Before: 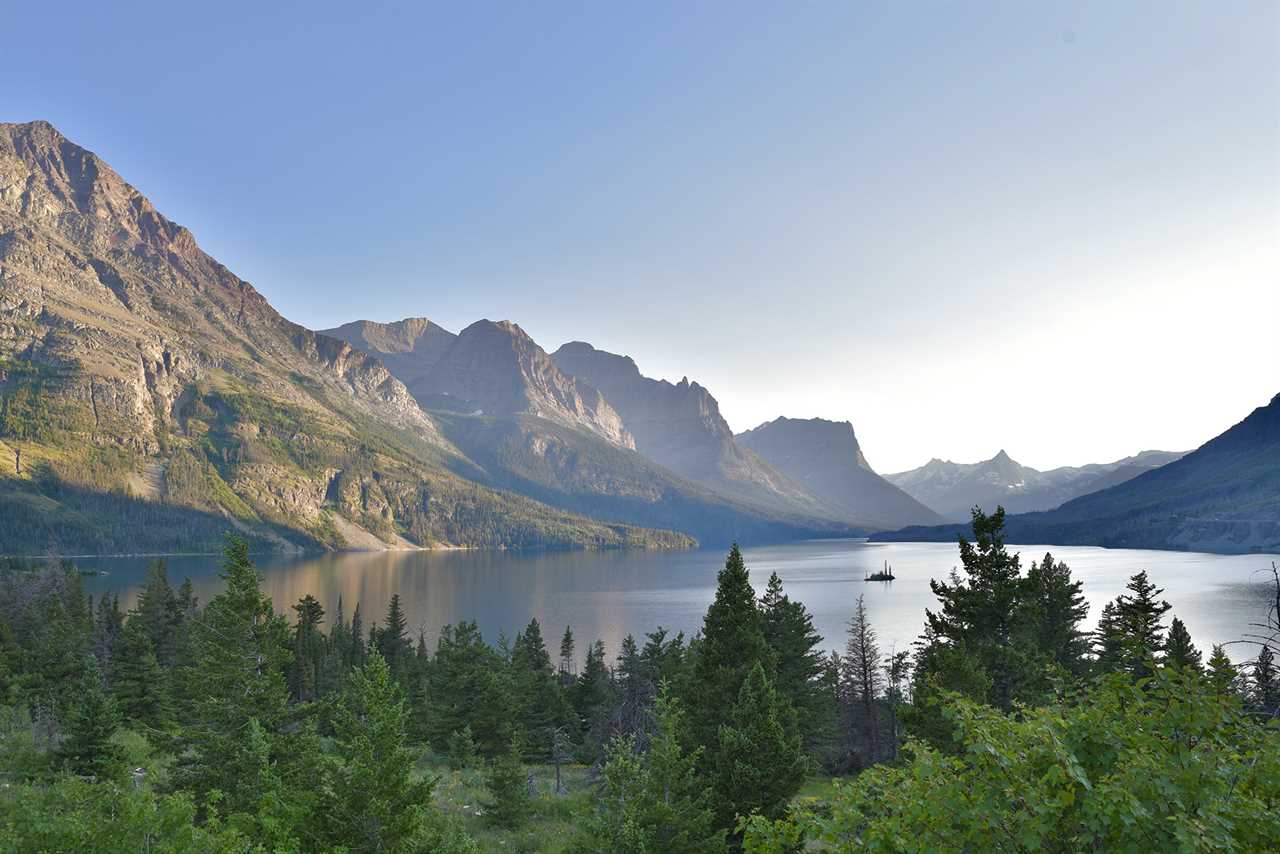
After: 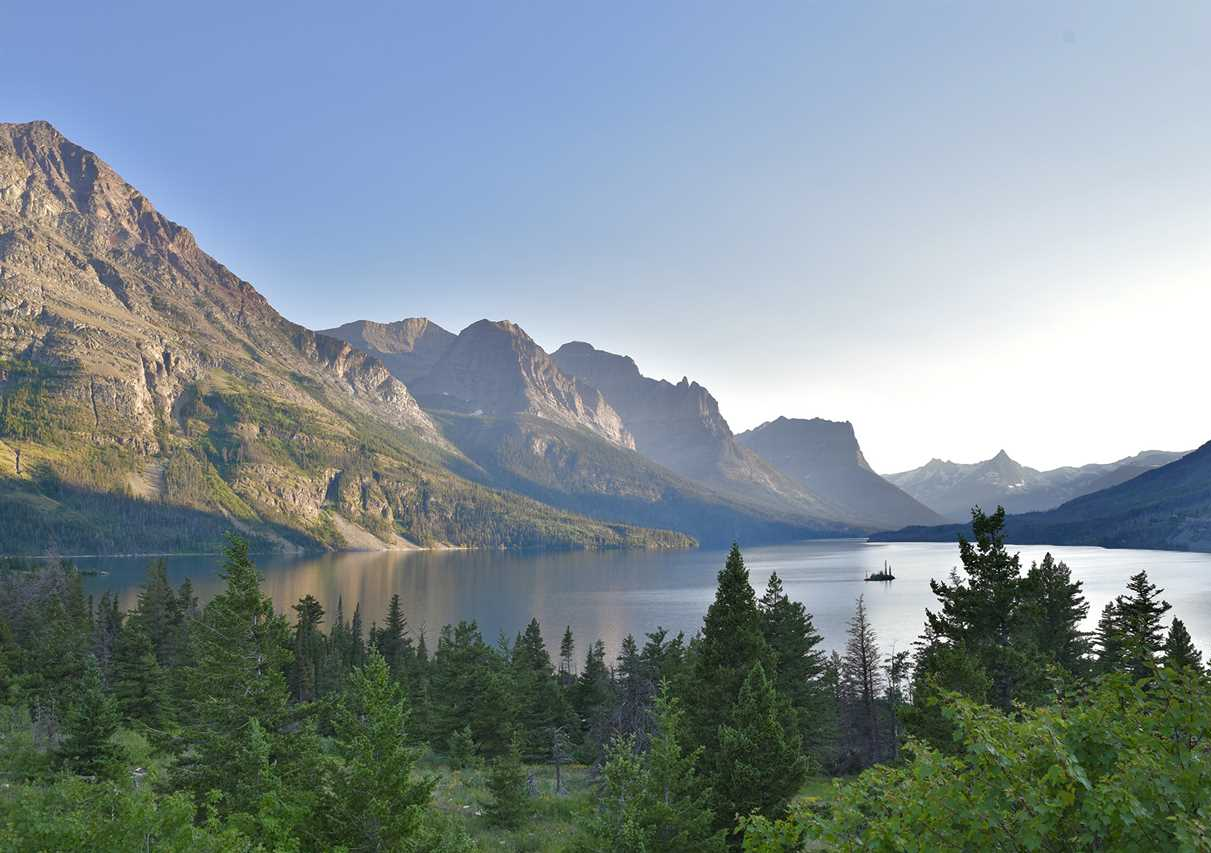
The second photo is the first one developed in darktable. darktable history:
crop and rotate: left 0%, right 5.388%
